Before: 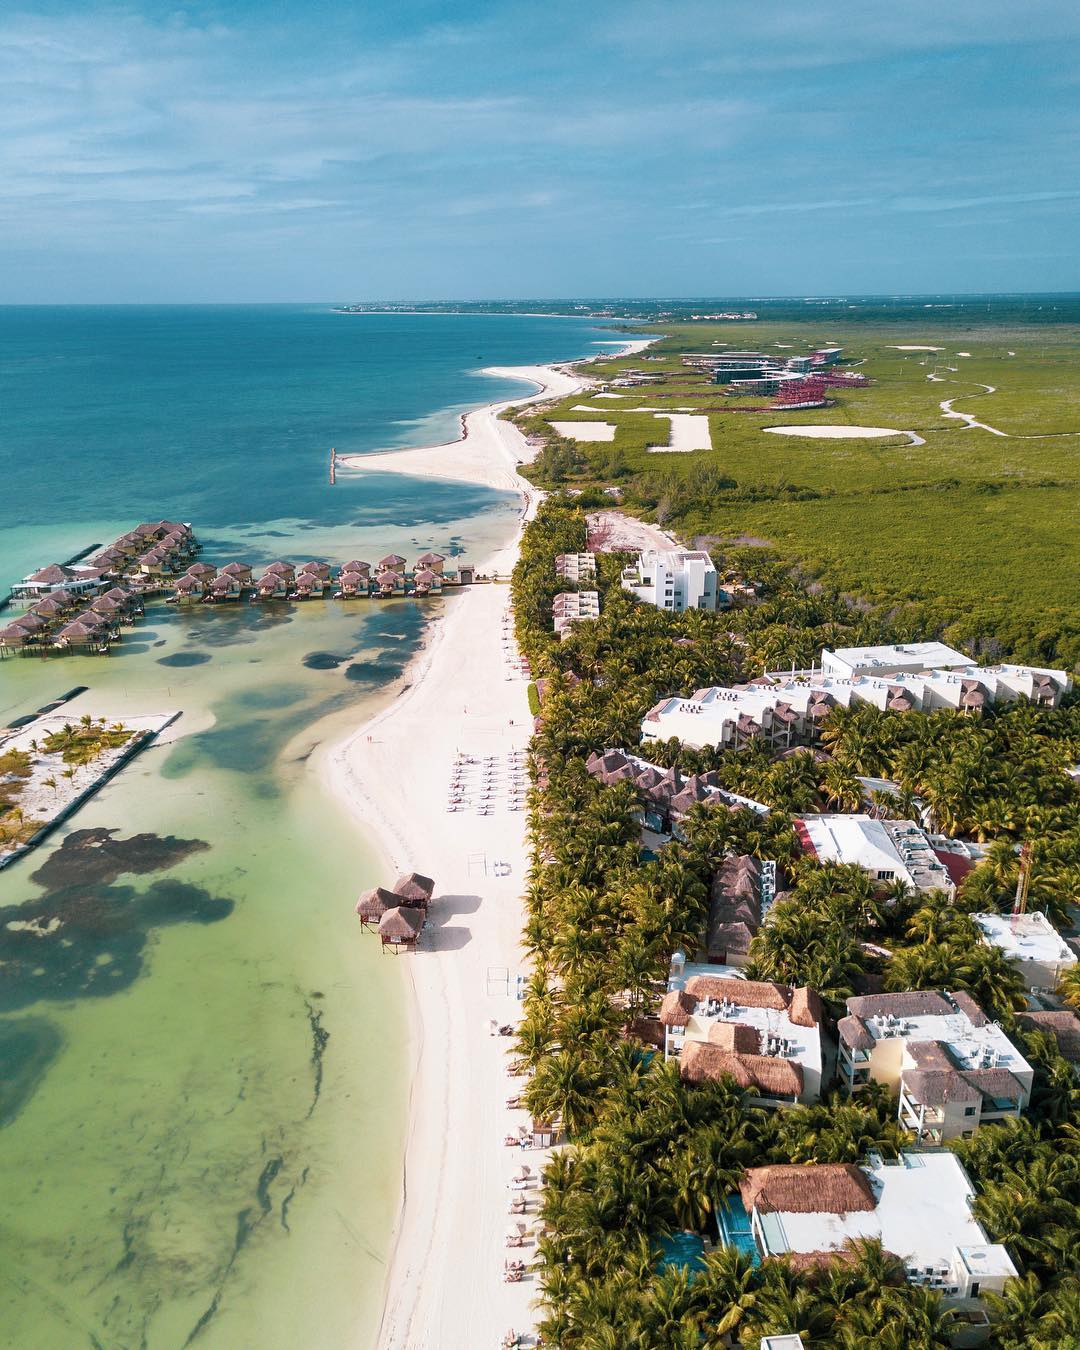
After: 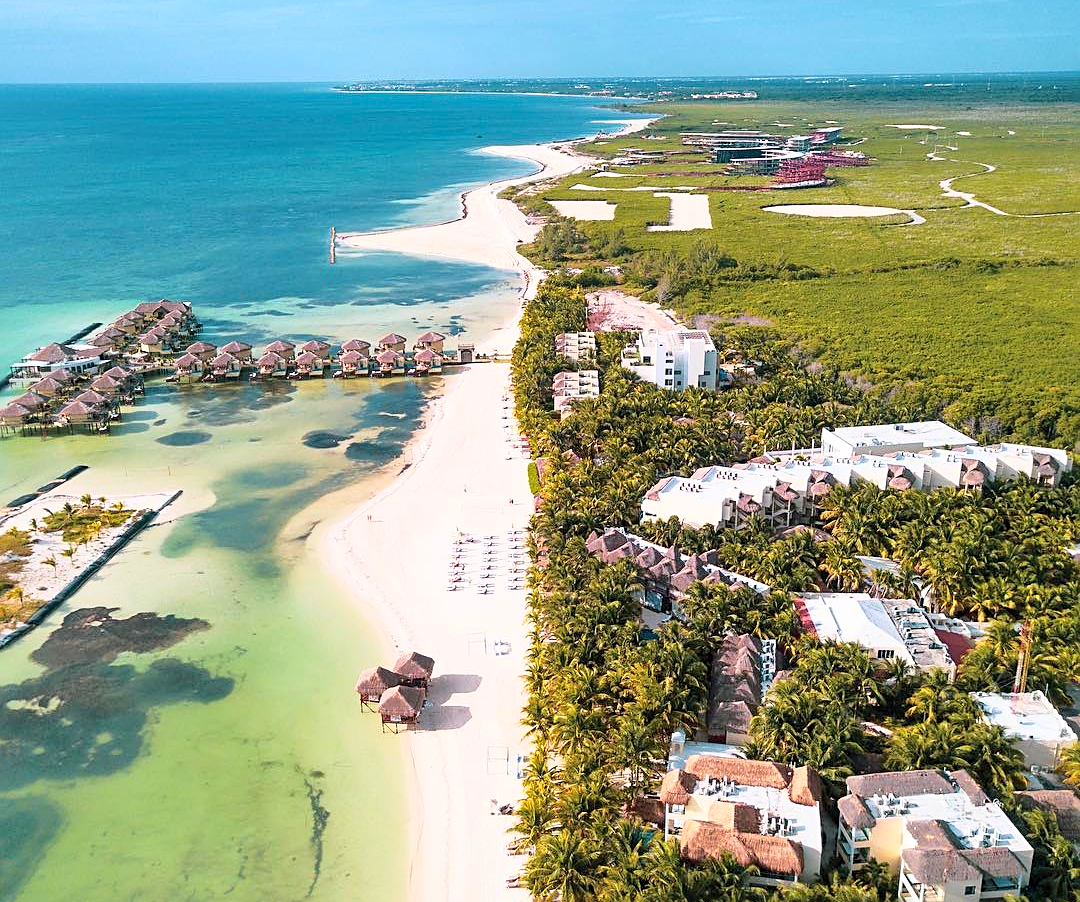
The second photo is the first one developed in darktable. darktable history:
base curve: curves: ch0 [(0, 0) (0.028, 0.03) (0.121, 0.232) (0.46, 0.748) (0.859, 0.968) (1, 1)]
crop: top 16.397%, bottom 16.773%
sharpen: on, module defaults
shadows and highlights: on, module defaults
